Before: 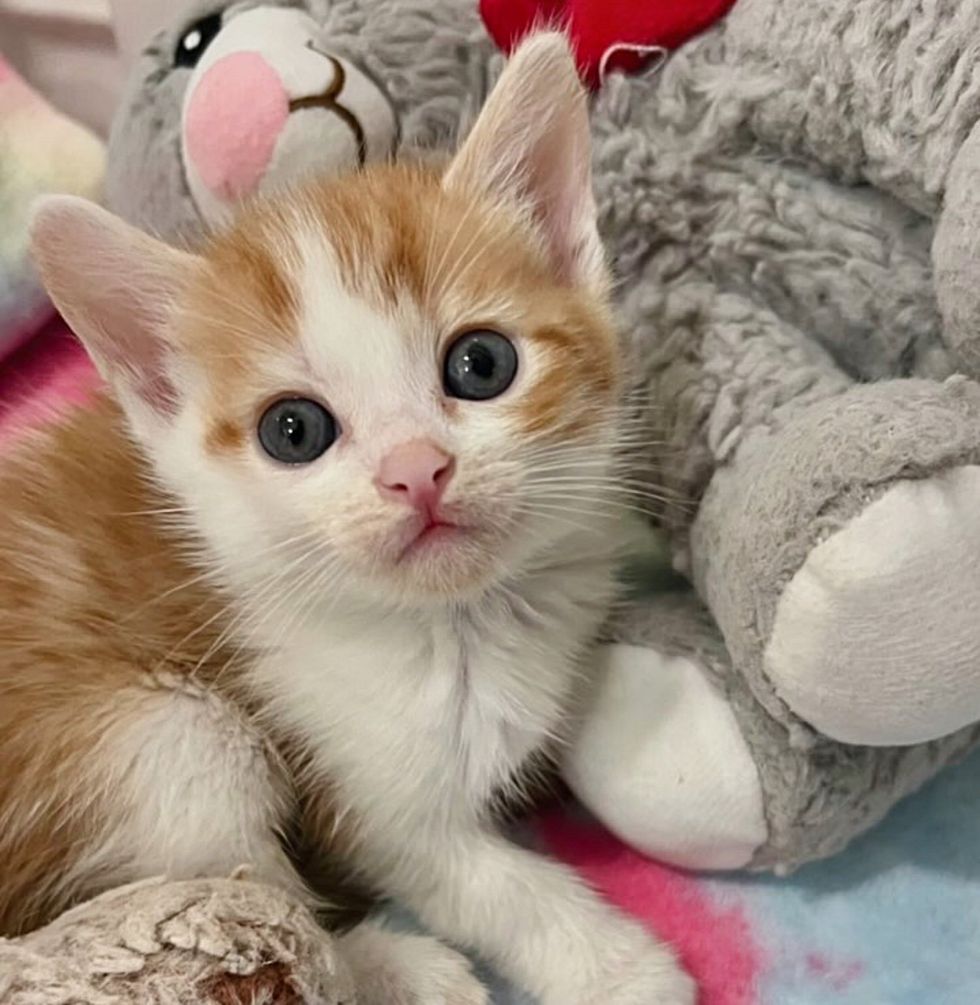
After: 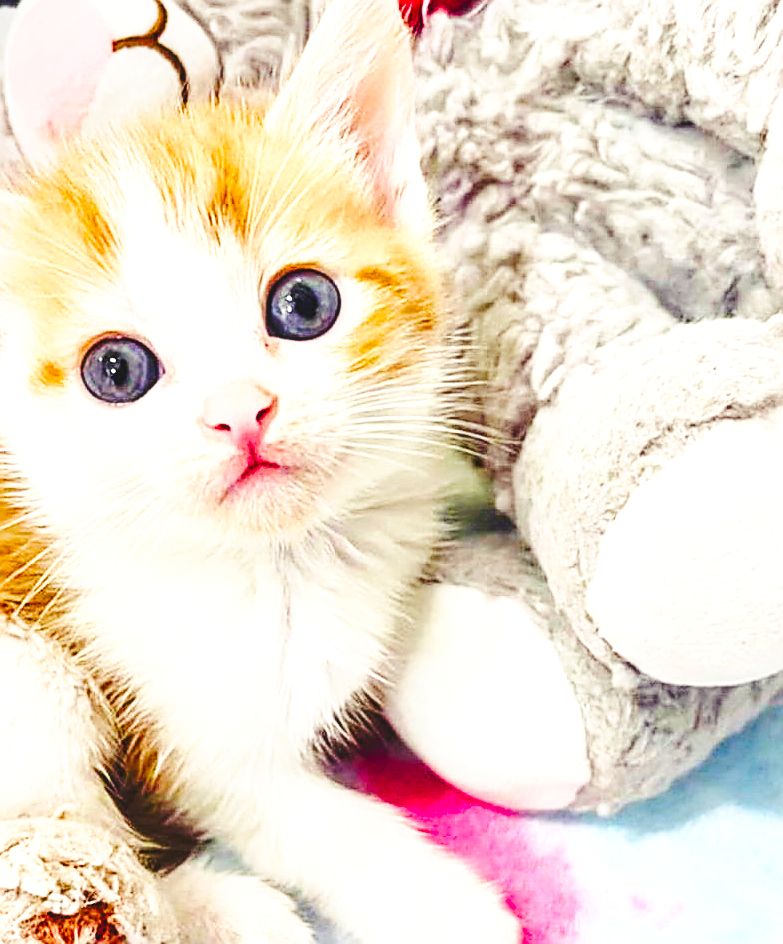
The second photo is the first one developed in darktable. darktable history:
base curve: curves: ch0 [(0, 0) (0.036, 0.037) (0.121, 0.228) (0.46, 0.76) (0.859, 0.983) (1, 1)], preserve colors none
color balance rgb: shadows lift › luminance -21.995%, shadows lift › chroma 8.896%, shadows lift › hue 283.27°, perceptual saturation grading › global saturation 20%, perceptual saturation grading › highlights -13.957%, perceptual saturation grading › shadows 49.619%, global vibrance 26.269%, contrast 6.007%
crop and rotate: left 18.179%, top 5.999%, right 1.827%
sharpen: radius 1.359, amount 1.237, threshold 0.612
exposure: black level correction 0, exposure 1.181 EV, compensate exposure bias true, compensate highlight preservation false
contrast brightness saturation: contrast 0.095, brightness 0.027, saturation 0.087
tone curve: curves: ch0 [(0, 0) (0.003, 0.014) (0.011, 0.014) (0.025, 0.022) (0.044, 0.041) (0.069, 0.063) (0.1, 0.086) (0.136, 0.118) (0.177, 0.161) (0.224, 0.211) (0.277, 0.262) (0.335, 0.323) (0.399, 0.384) (0.468, 0.459) (0.543, 0.54) (0.623, 0.624) (0.709, 0.711) (0.801, 0.796) (0.898, 0.879) (1, 1)], preserve colors none
local contrast: detail 110%
